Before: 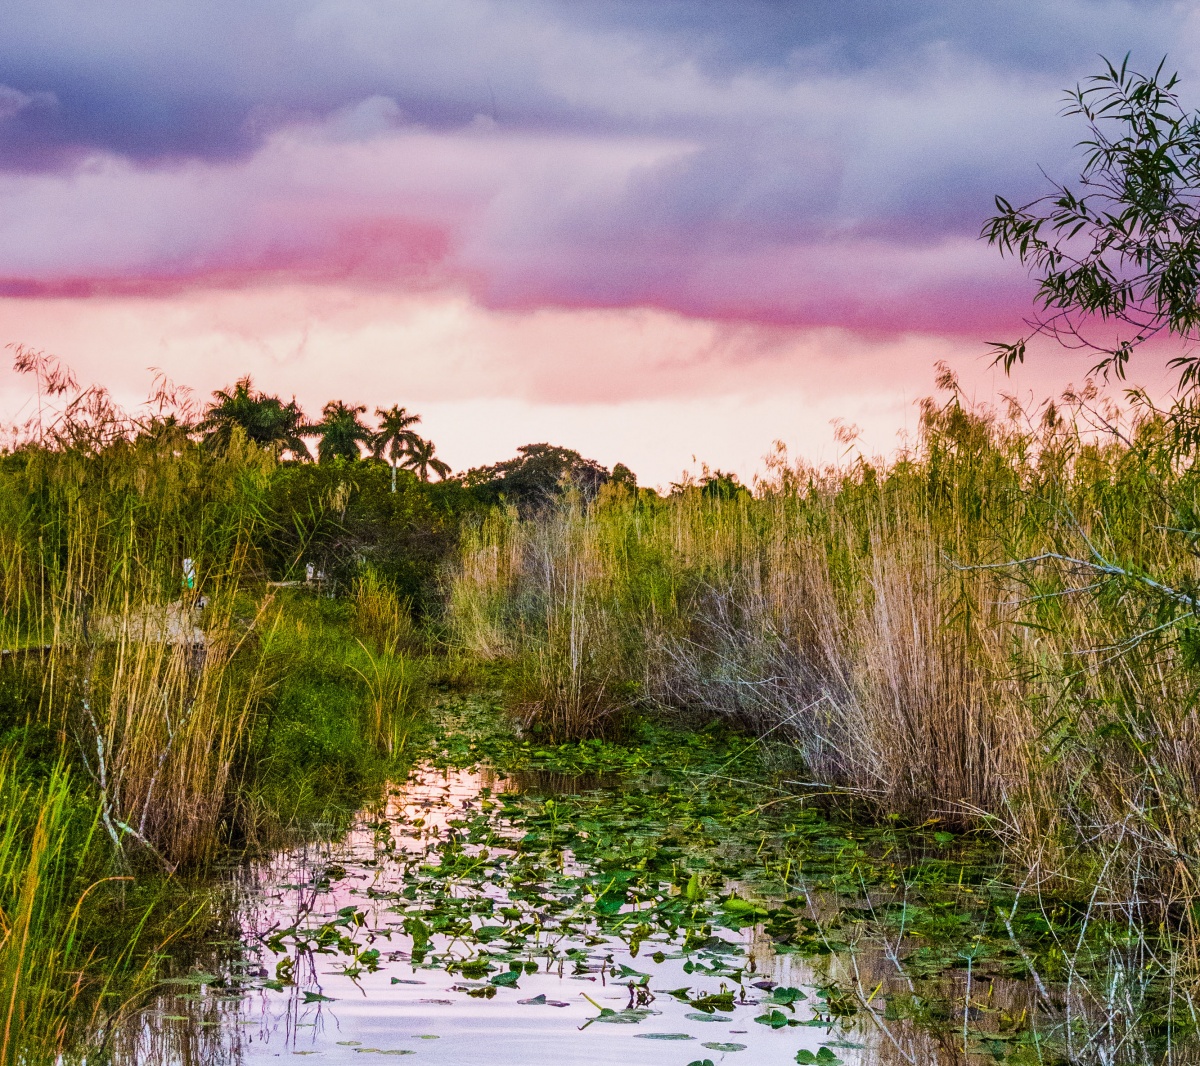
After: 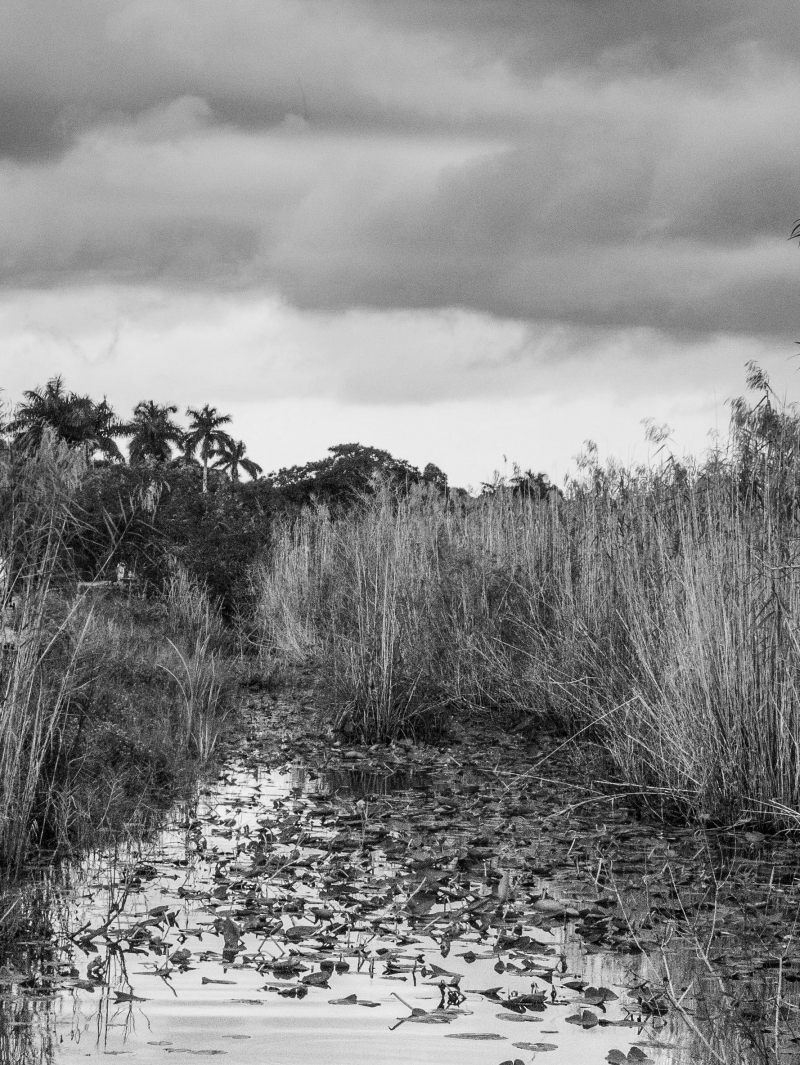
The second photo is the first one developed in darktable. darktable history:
crop and rotate: left 15.754%, right 17.579%
monochrome: on, module defaults
